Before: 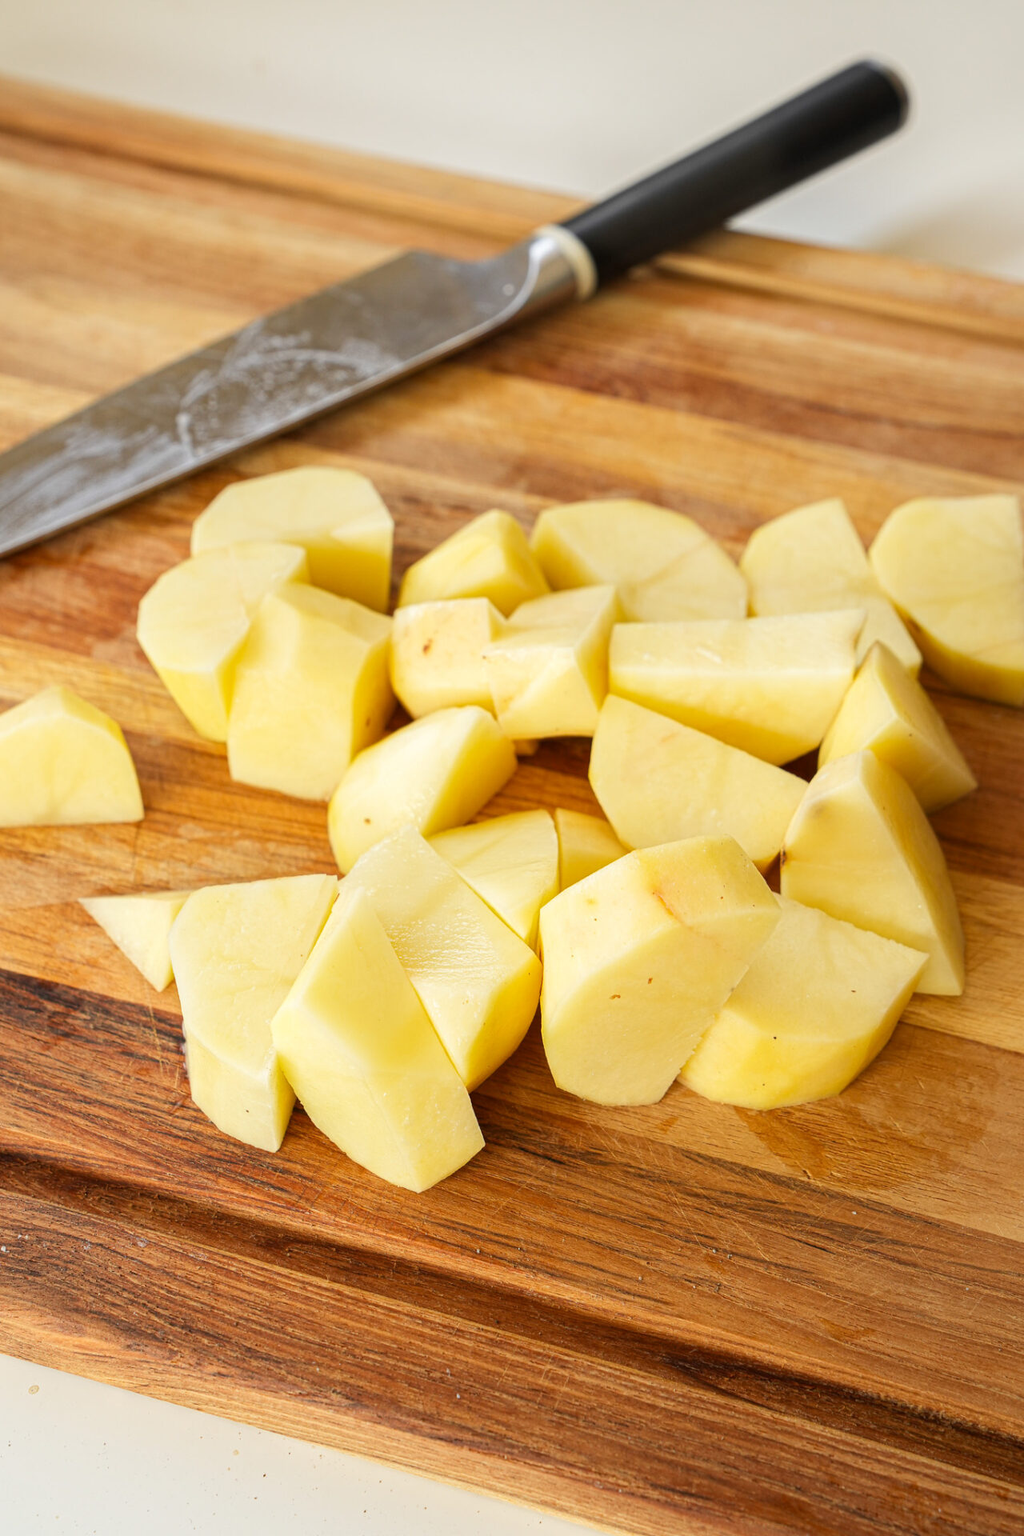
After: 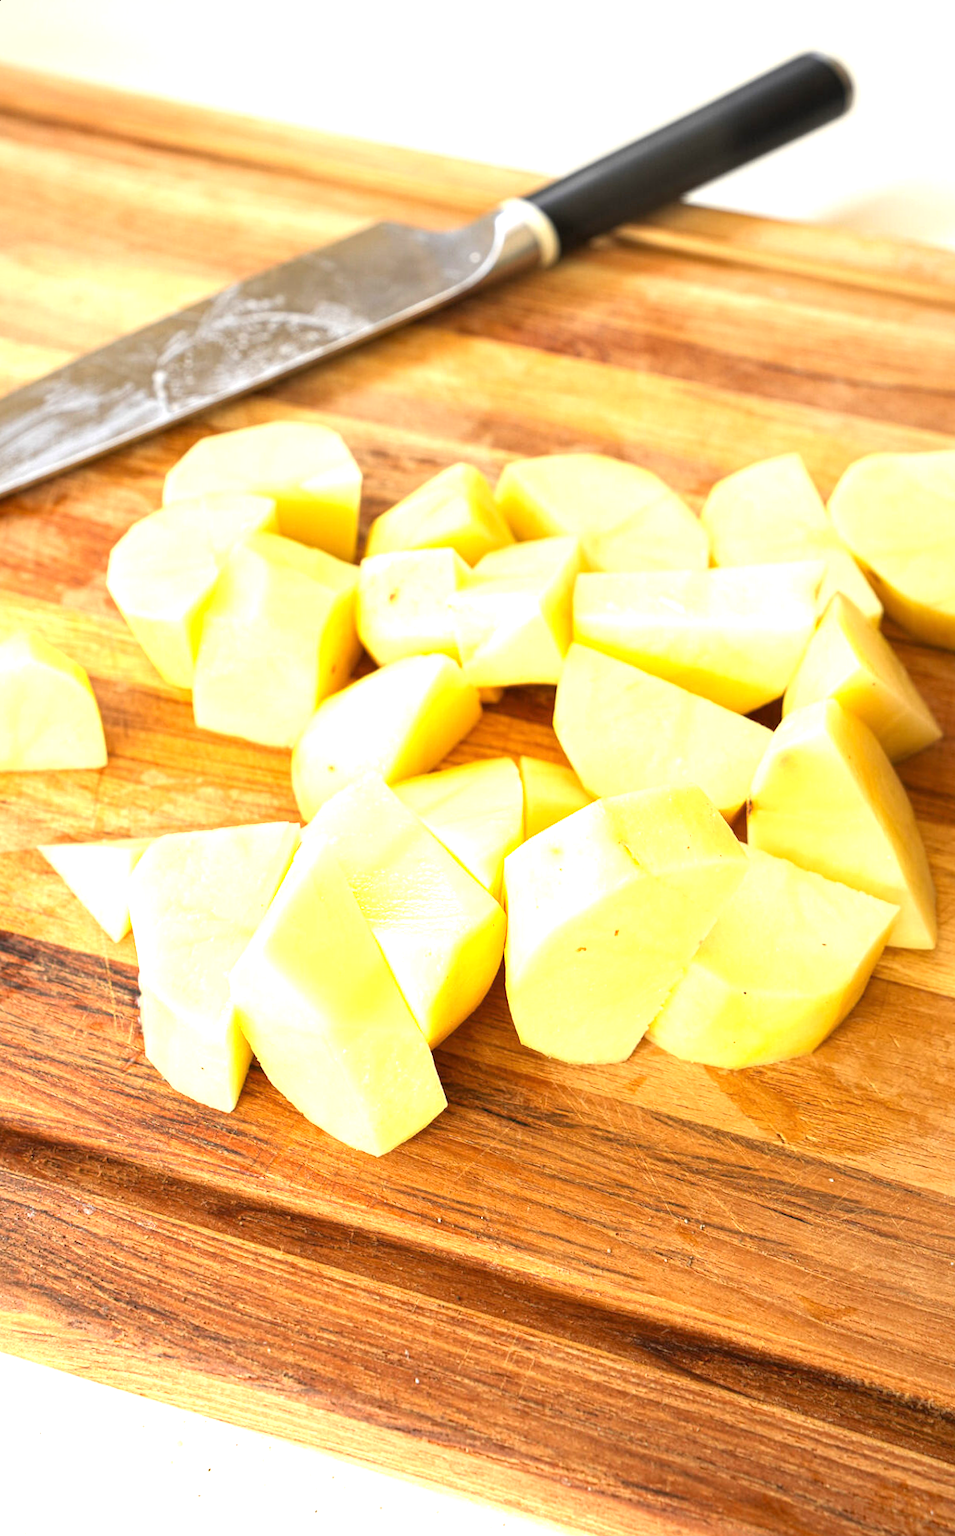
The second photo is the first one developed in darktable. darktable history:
exposure: exposure 1 EV, compensate highlight preservation false
tone equalizer: on, module defaults
rotate and perspective: rotation 0.215°, lens shift (vertical) -0.139, crop left 0.069, crop right 0.939, crop top 0.002, crop bottom 0.996
